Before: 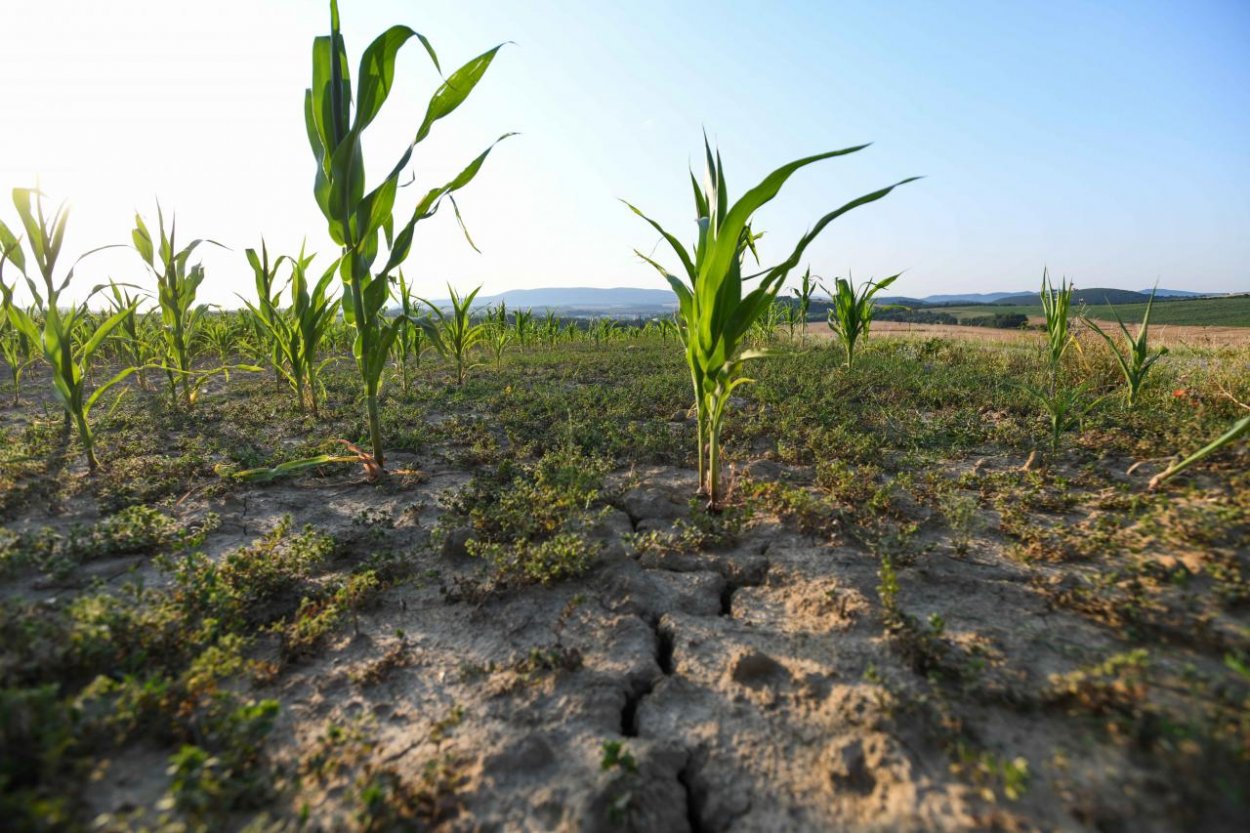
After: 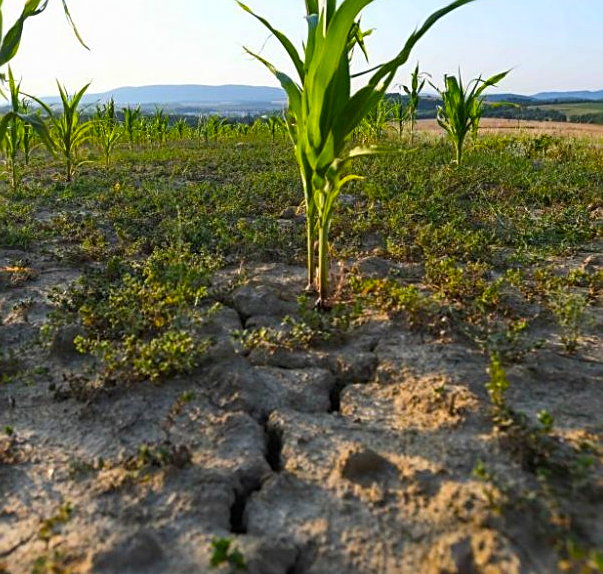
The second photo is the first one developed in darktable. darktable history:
crop: left 31.339%, top 24.446%, right 20.373%, bottom 6.618%
color balance rgb: perceptual saturation grading › global saturation 25.759%, global vibrance 20%
sharpen: on, module defaults
